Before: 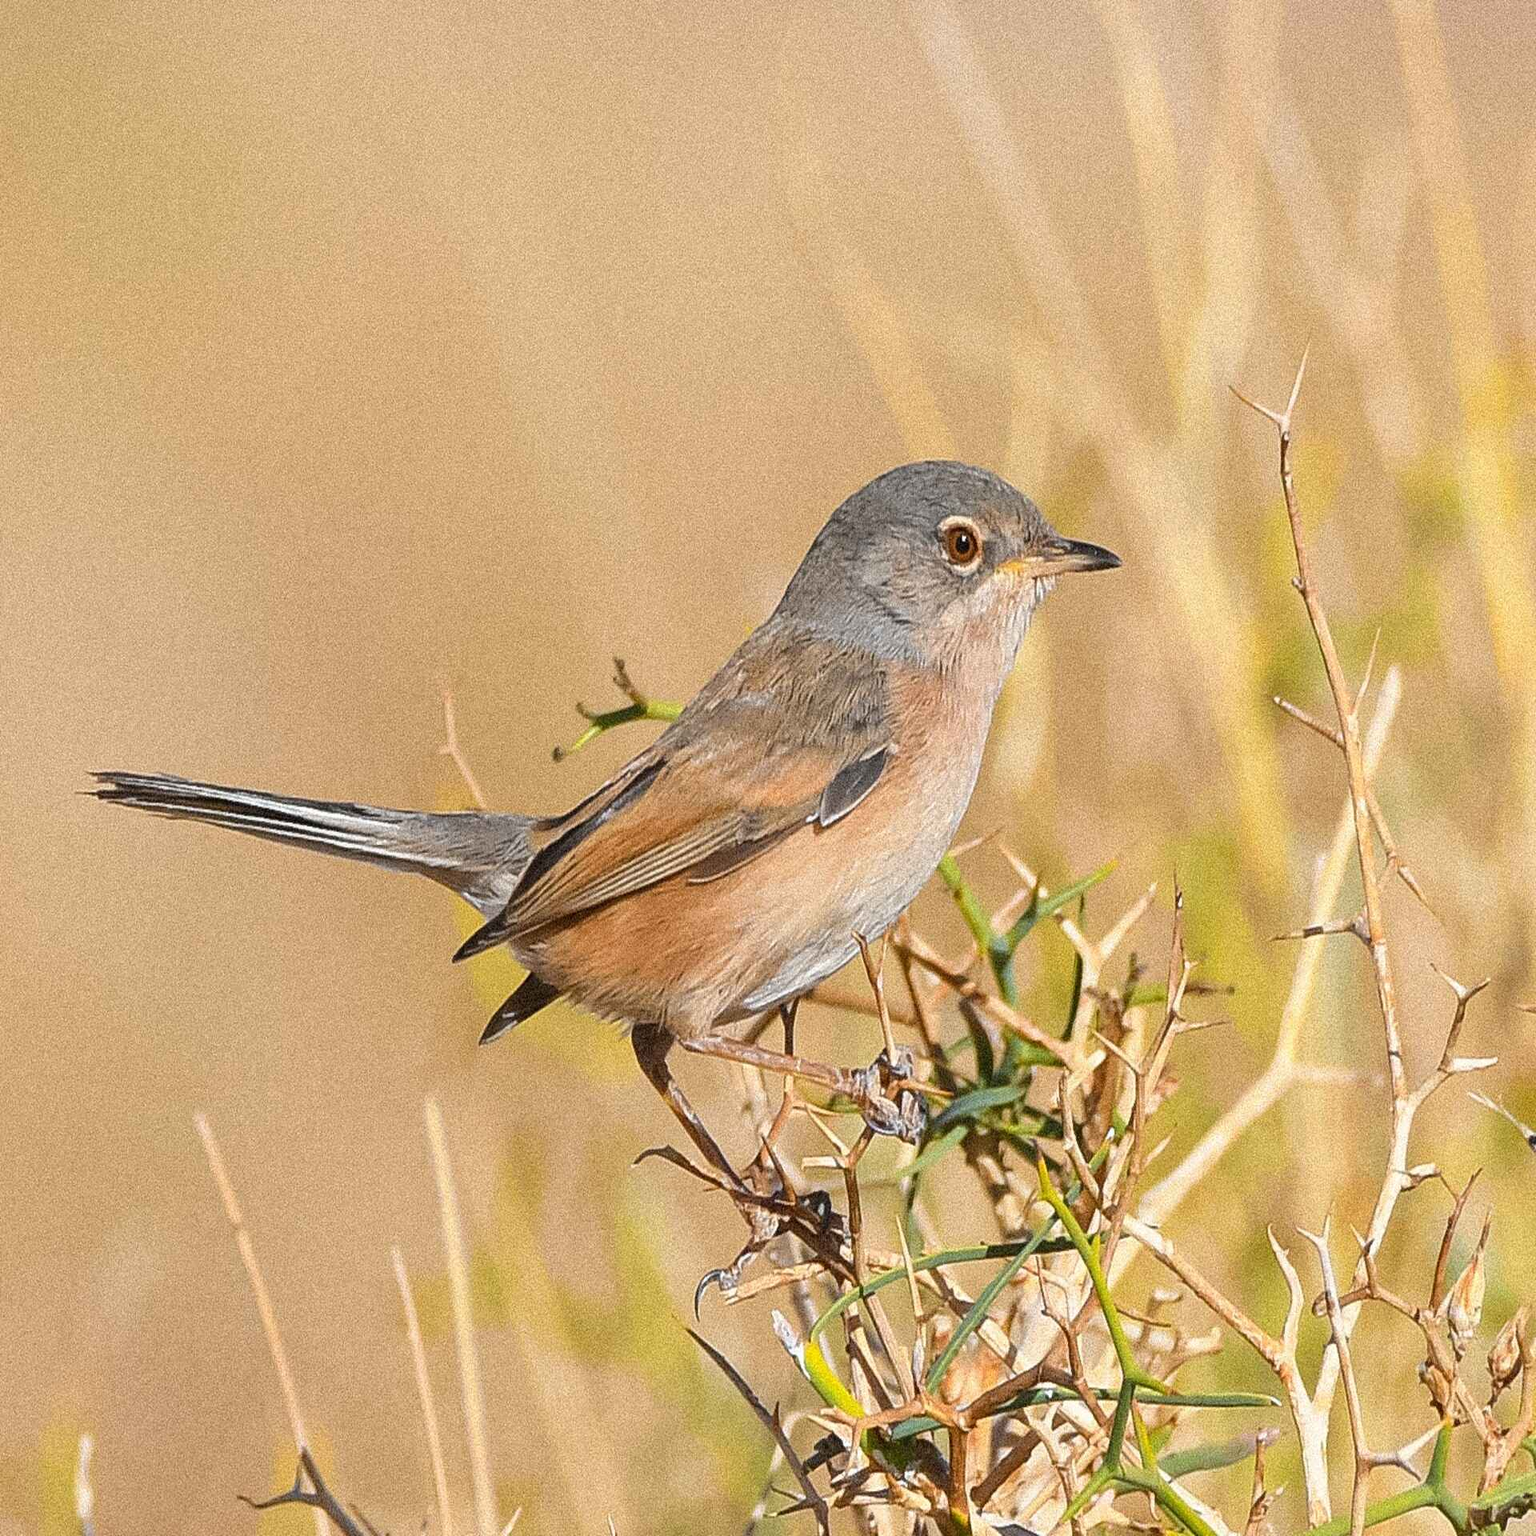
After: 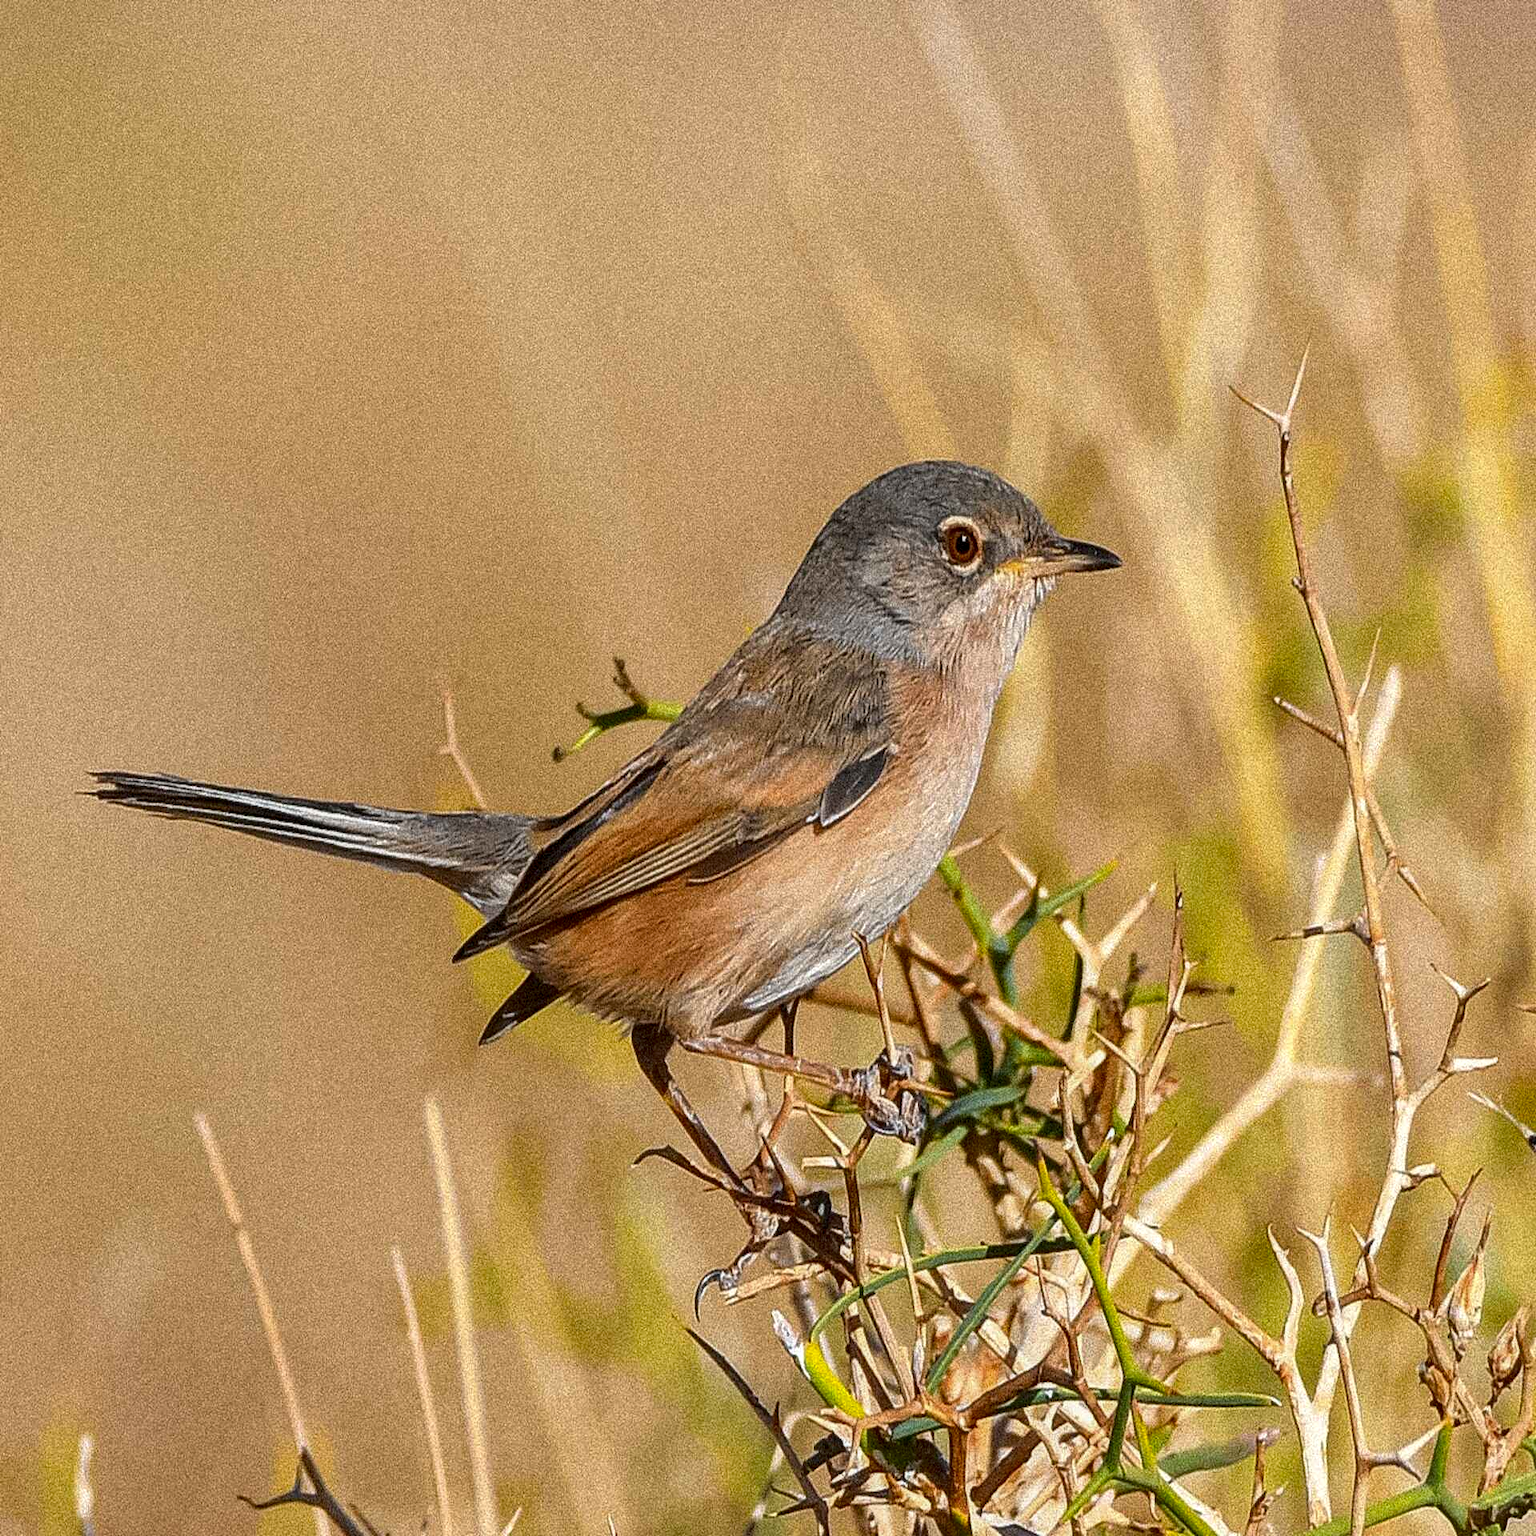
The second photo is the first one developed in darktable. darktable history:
local contrast: on, module defaults
contrast brightness saturation: brightness -0.2, saturation 0.08
